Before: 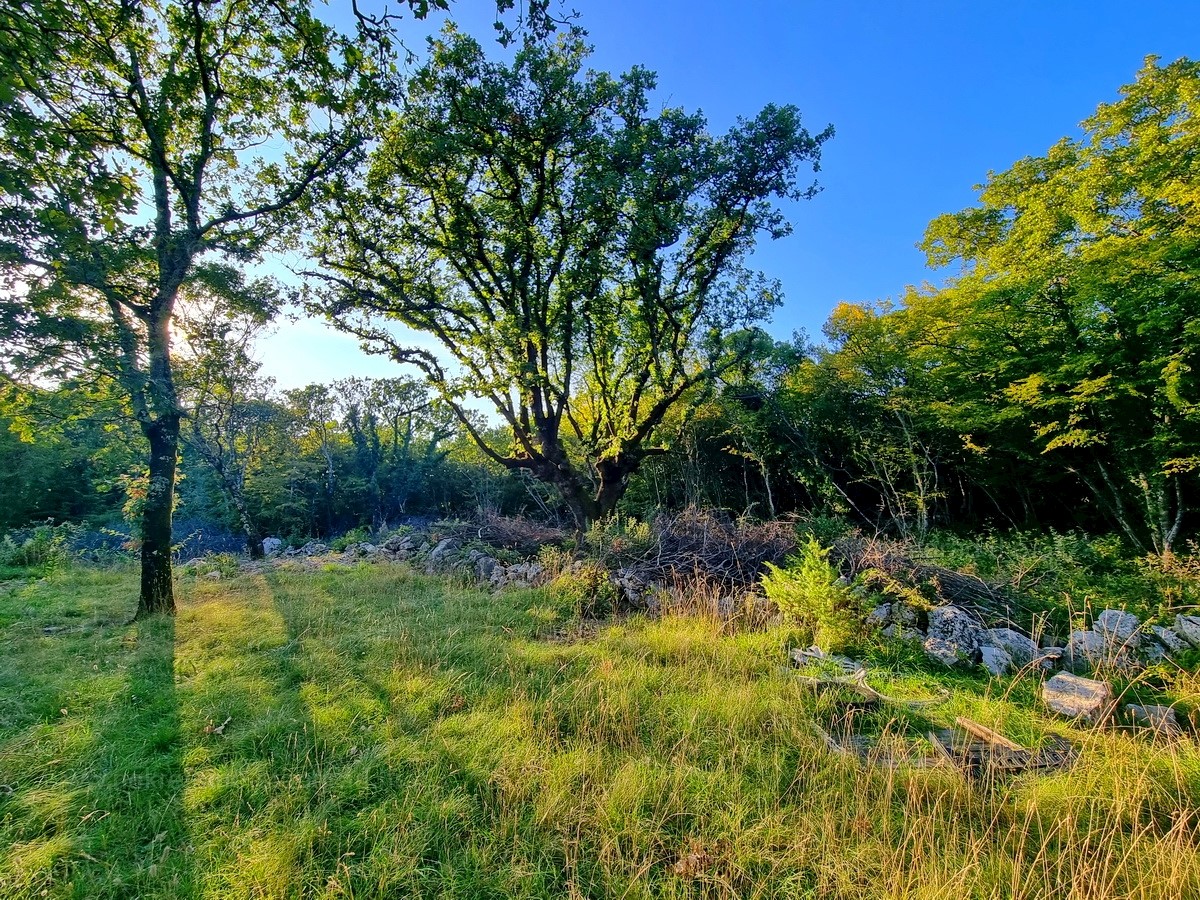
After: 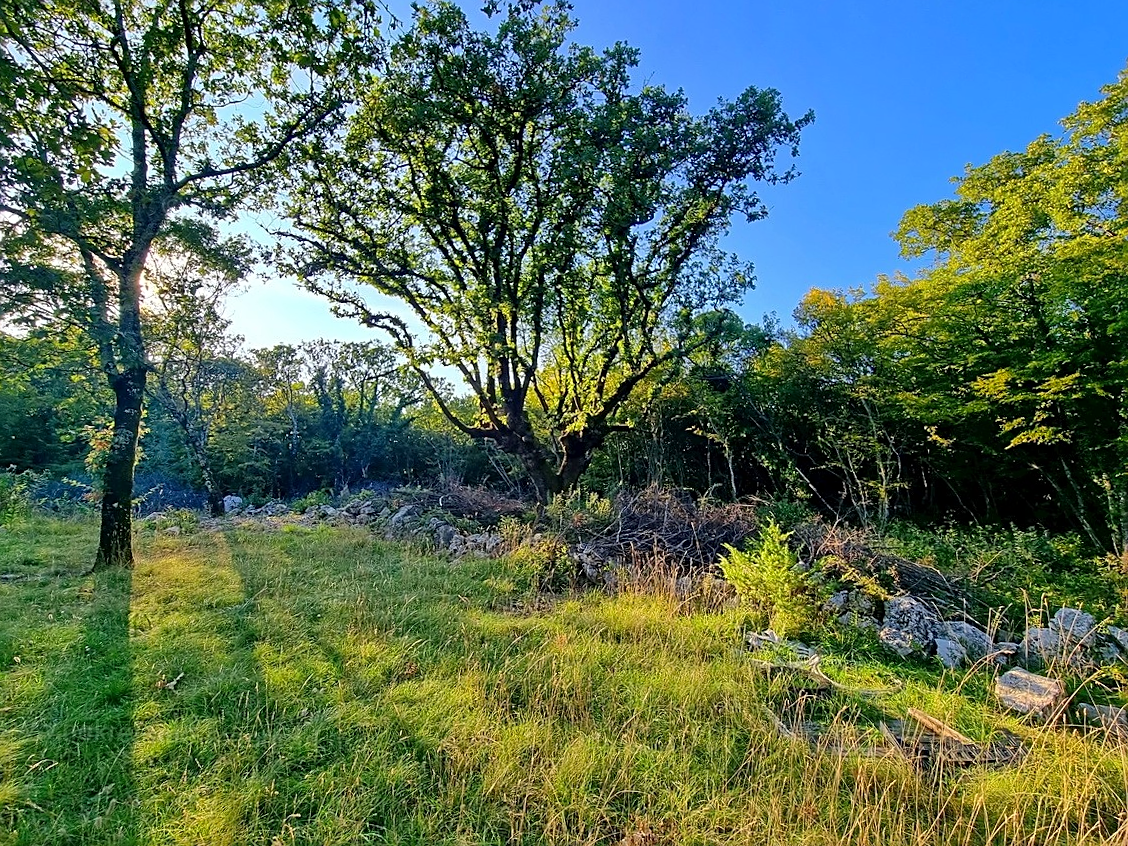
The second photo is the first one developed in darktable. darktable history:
shadows and highlights: shadows -39.79, highlights 62.27, soften with gaussian
sharpen: on, module defaults
crop and rotate: angle -2.76°
